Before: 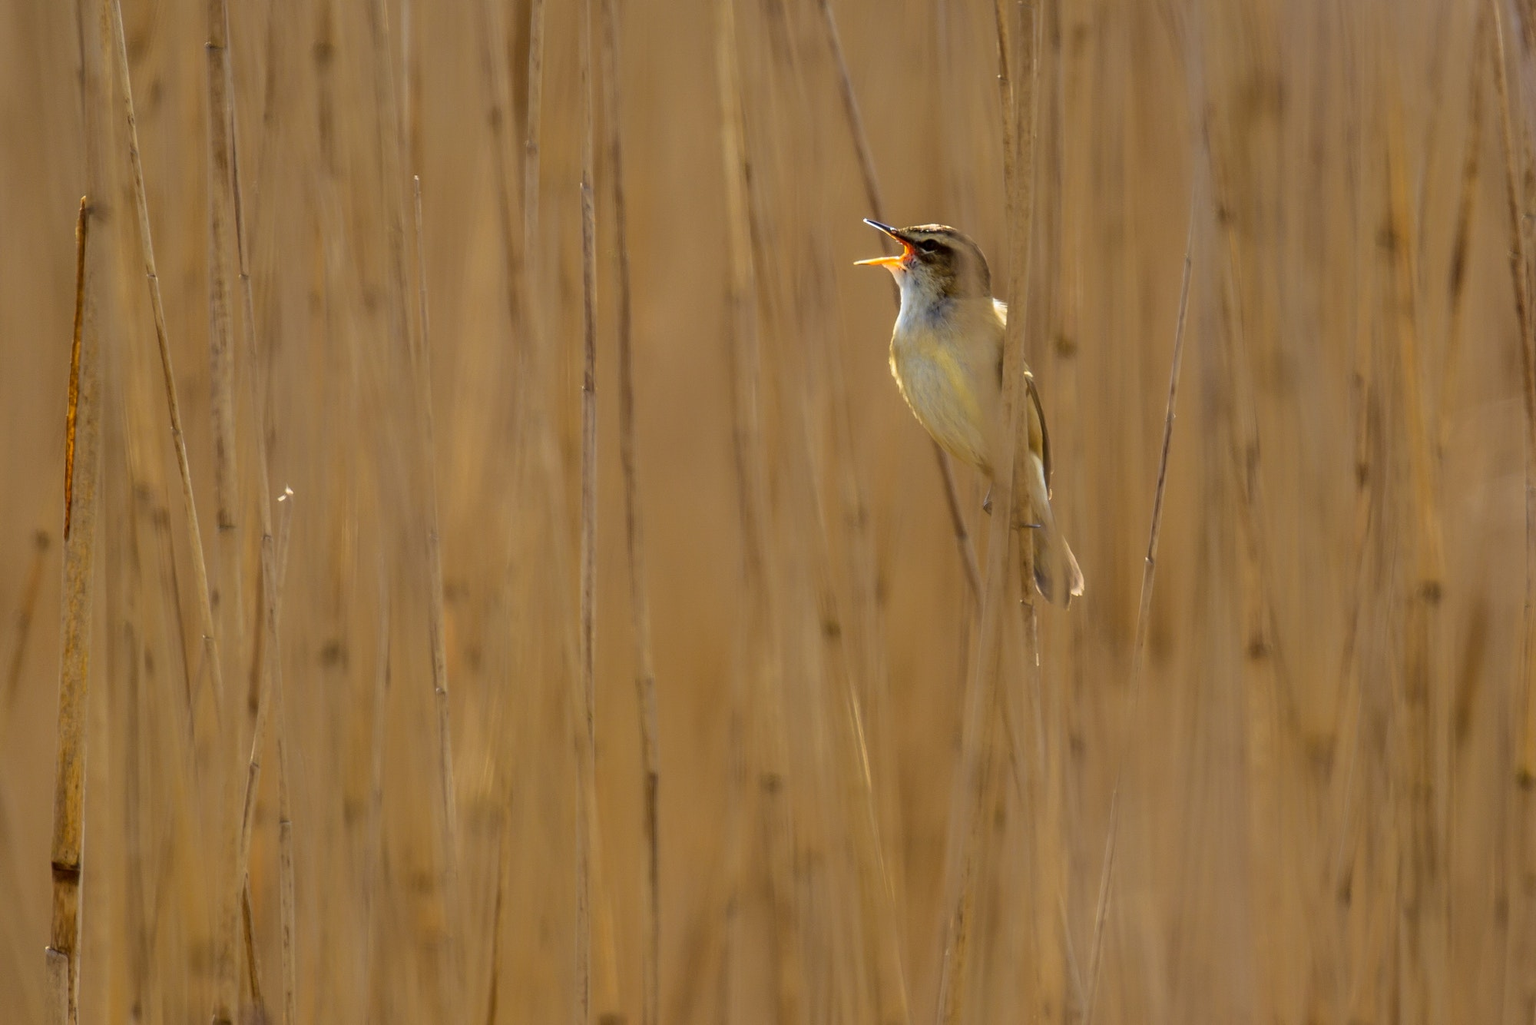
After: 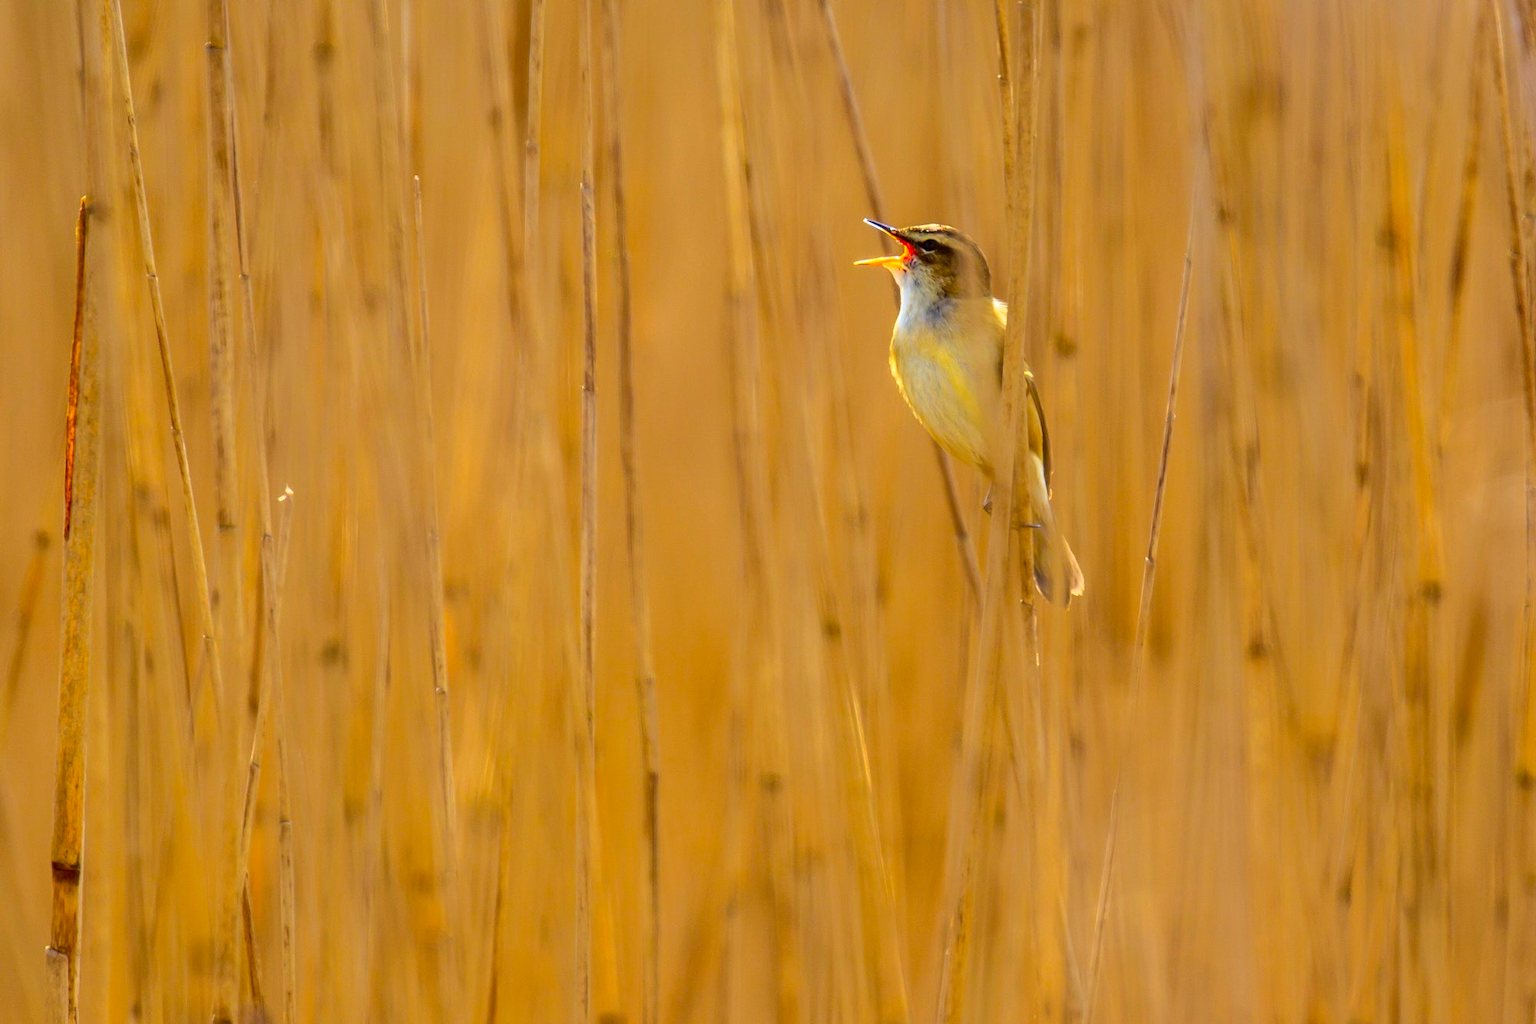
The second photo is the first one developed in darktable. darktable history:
contrast brightness saturation: contrast 0.2, brightness 0.2, saturation 0.8
rotate and perspective: crop left 0, crop top 0
